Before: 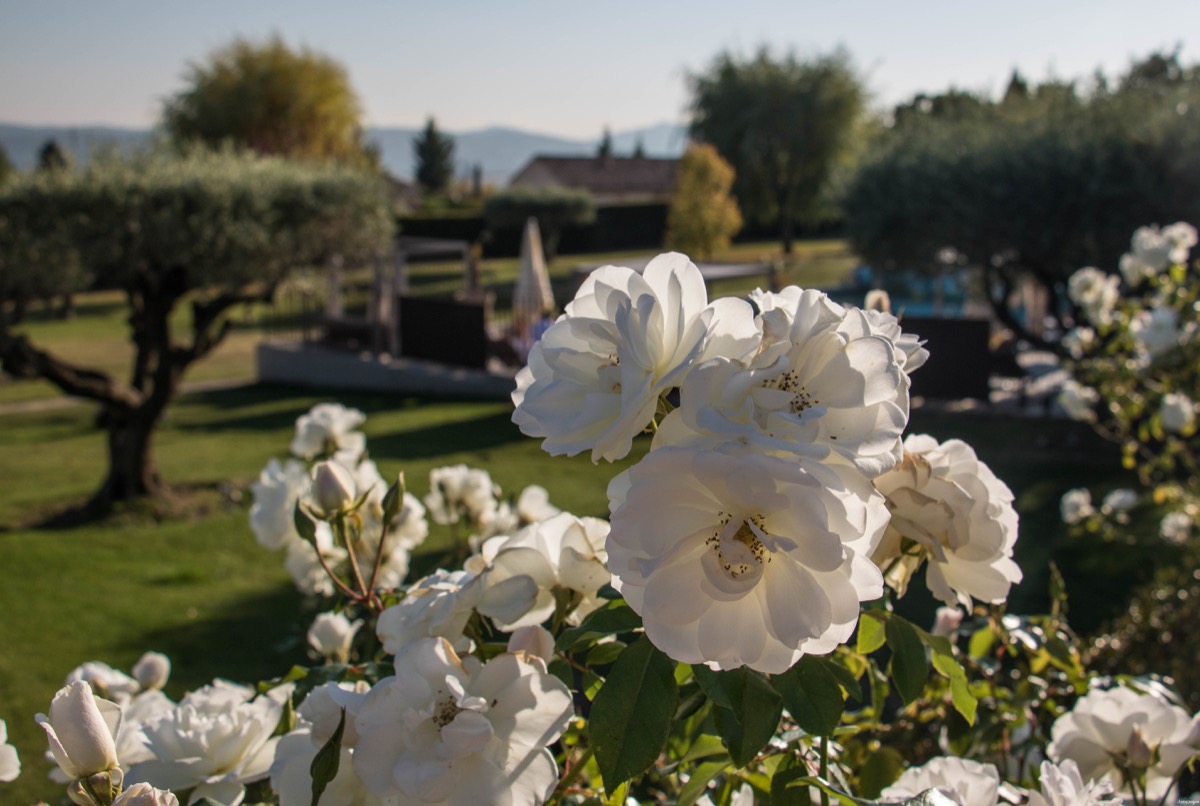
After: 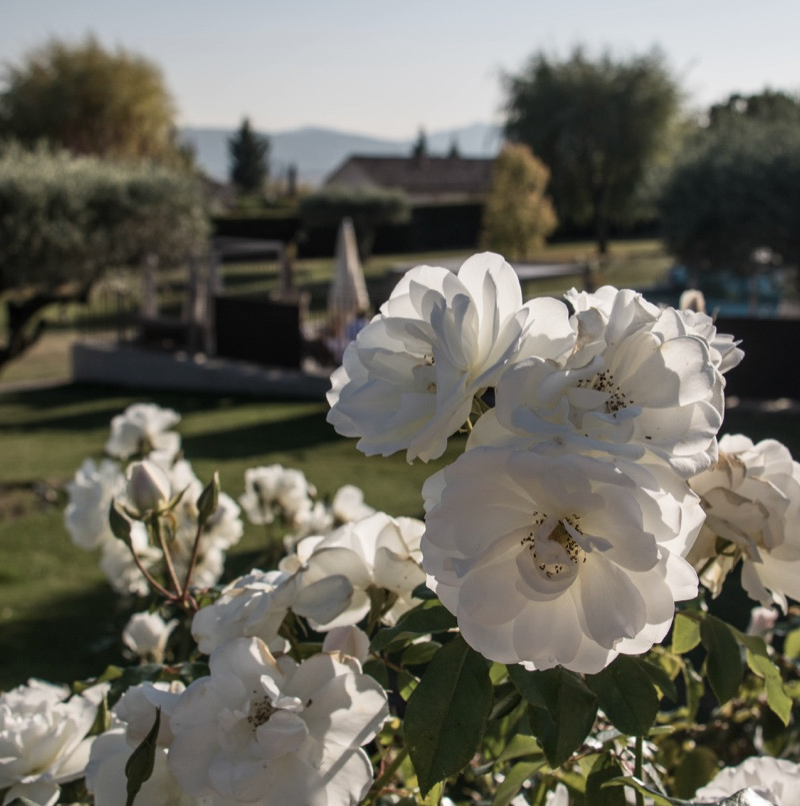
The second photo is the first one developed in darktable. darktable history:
crop and rotate: left 15.446%, right 17.836%
contrast brightness saturation: contrast 0.1, saturation -0.3
